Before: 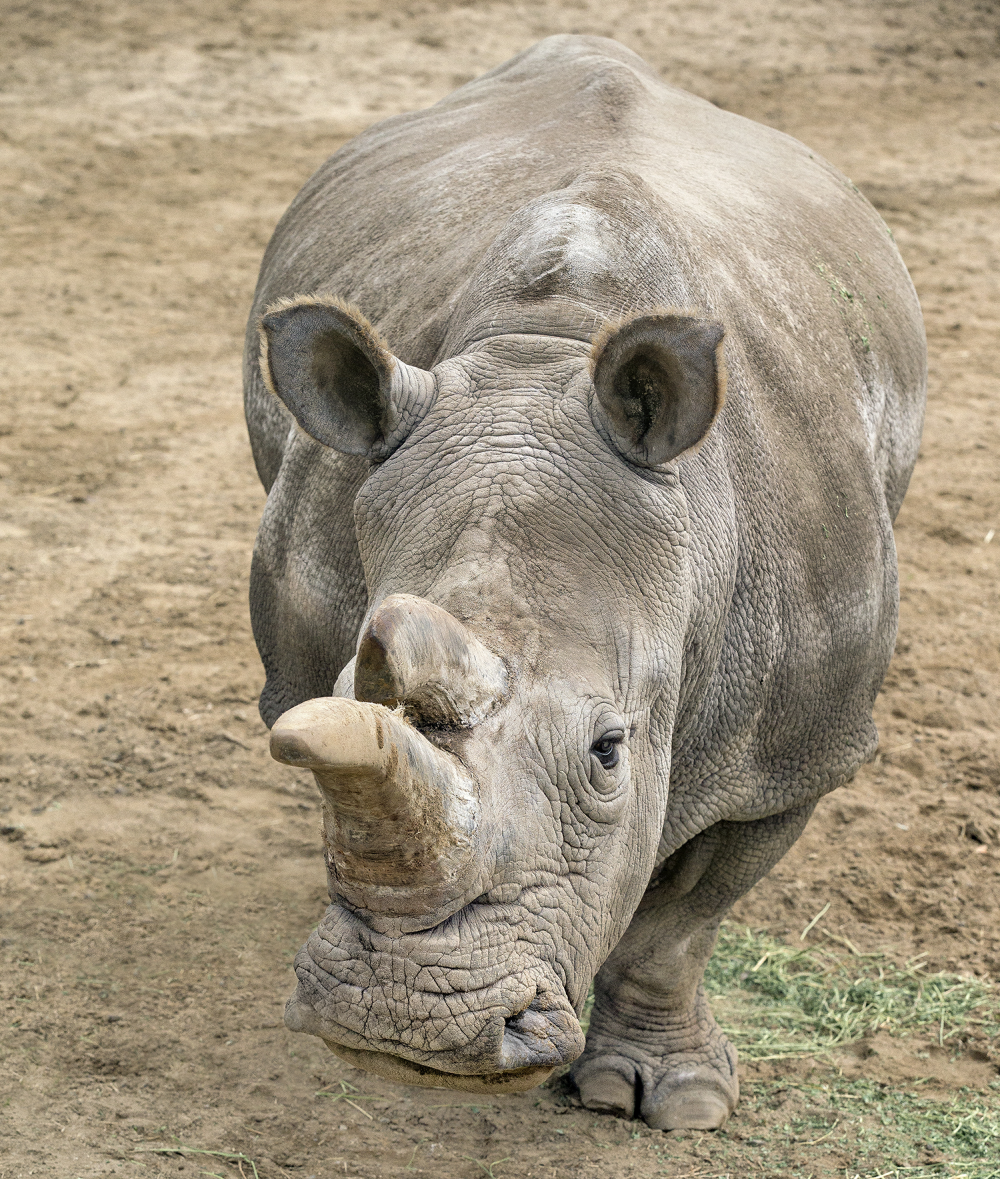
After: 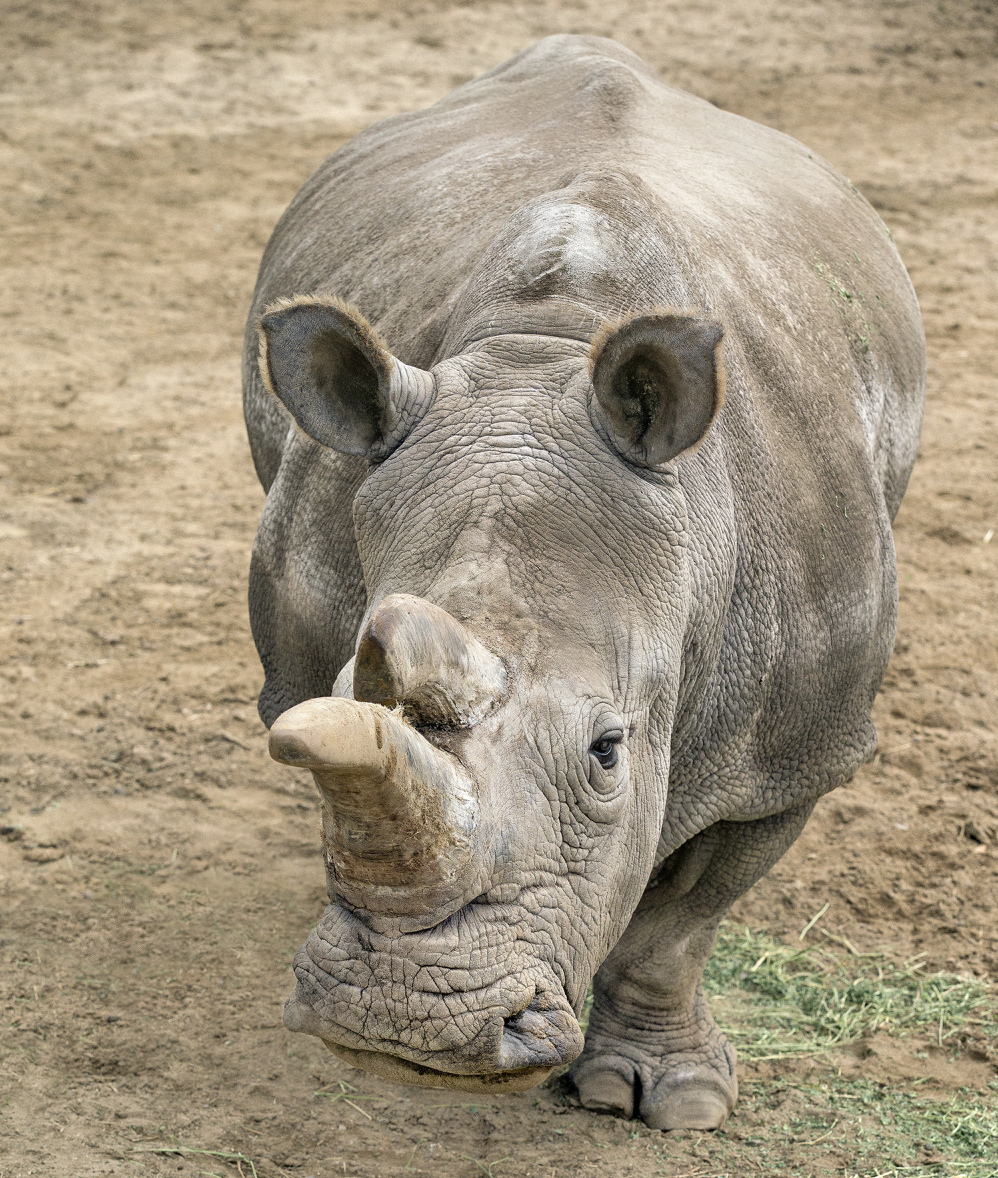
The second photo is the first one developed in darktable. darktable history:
color correction: highlights a* 0.003, highlights b* -0.283
crop and rotate: left 0.126%
